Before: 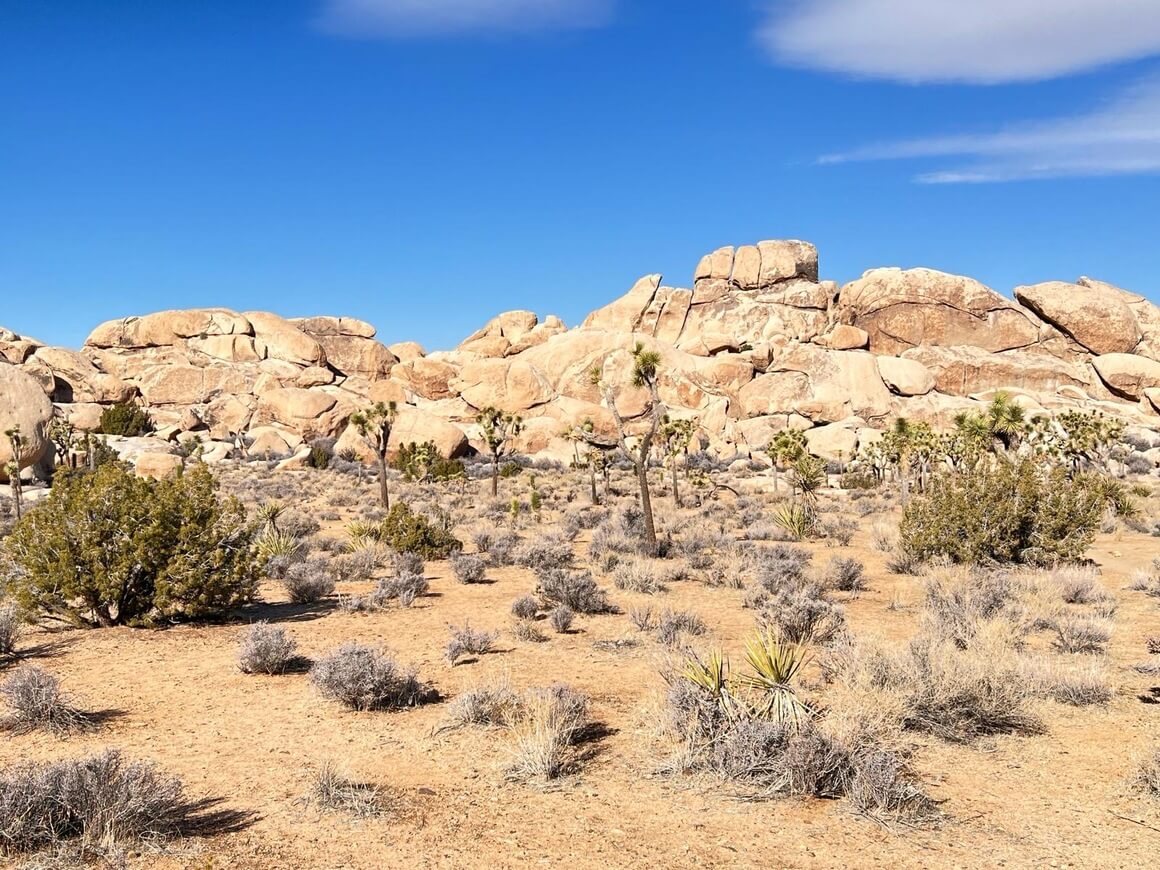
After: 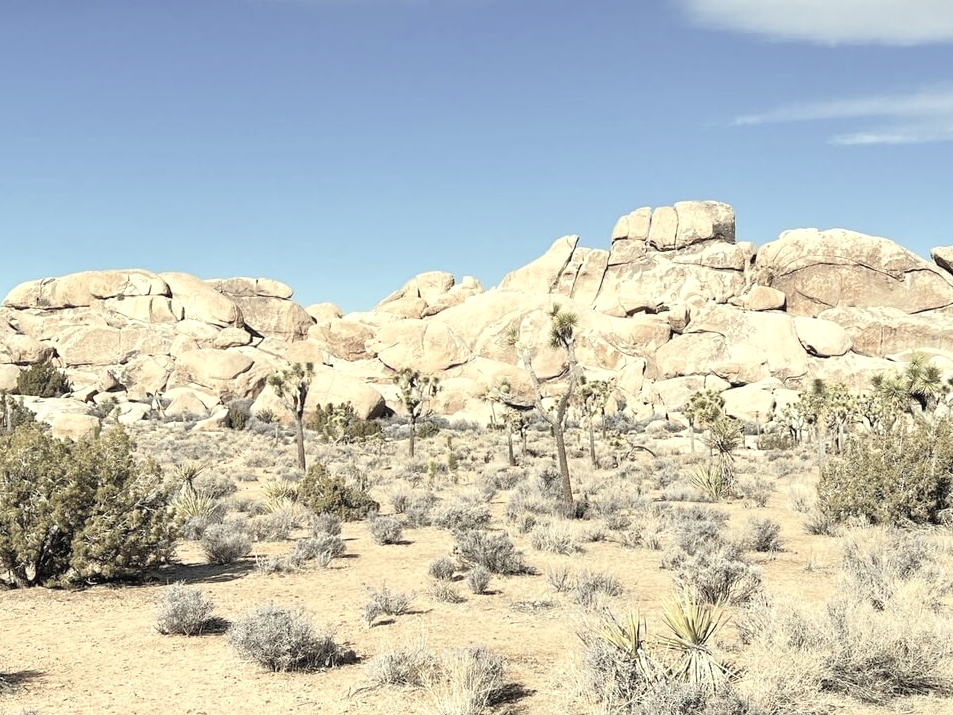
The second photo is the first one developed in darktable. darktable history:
crop and rotate: left 7.196%, top 4.574%, right 10.605%, bottom 13.178%
exposure: exposure 0.3 EV, compensate highlight preservation false
color correction: highlights a* -4.28, highlights b* 6.53
contrast brightness saturation: brightness 0.18, saturation -0.5
